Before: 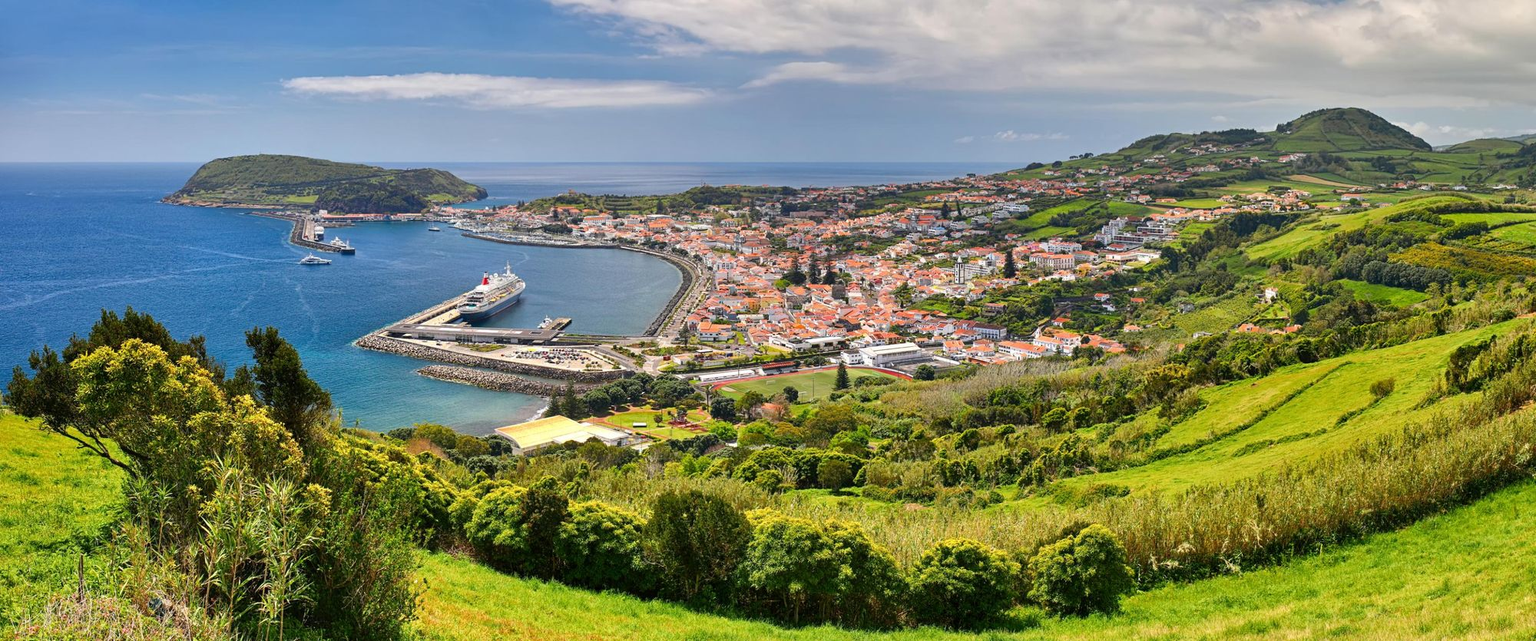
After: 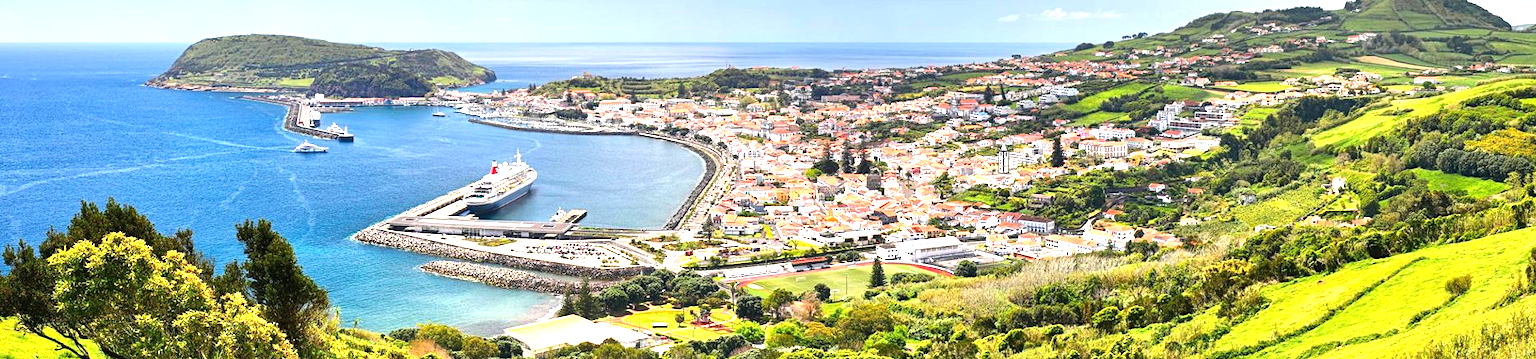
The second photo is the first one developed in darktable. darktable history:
tone equalizer: -8 EV -0.417 EV, -7 EV -0.389 EV, -6 EV -0.333 EV, -5 EV -0.222 EV, -3 EV 0.222 EV, -2 EV 0.333 EV, -1 EV 0.389 EV, +0 EV 0.417 EV, edges refinement/feathering 500, mask exposure compensation -1.57 EV, preserve details no
exposure: black level correction 0, exposure 0.9 EV, compensate highlight preservation false
crop: left 1.744%, top 19.225%, right 5.069%, bottom 28.357%
